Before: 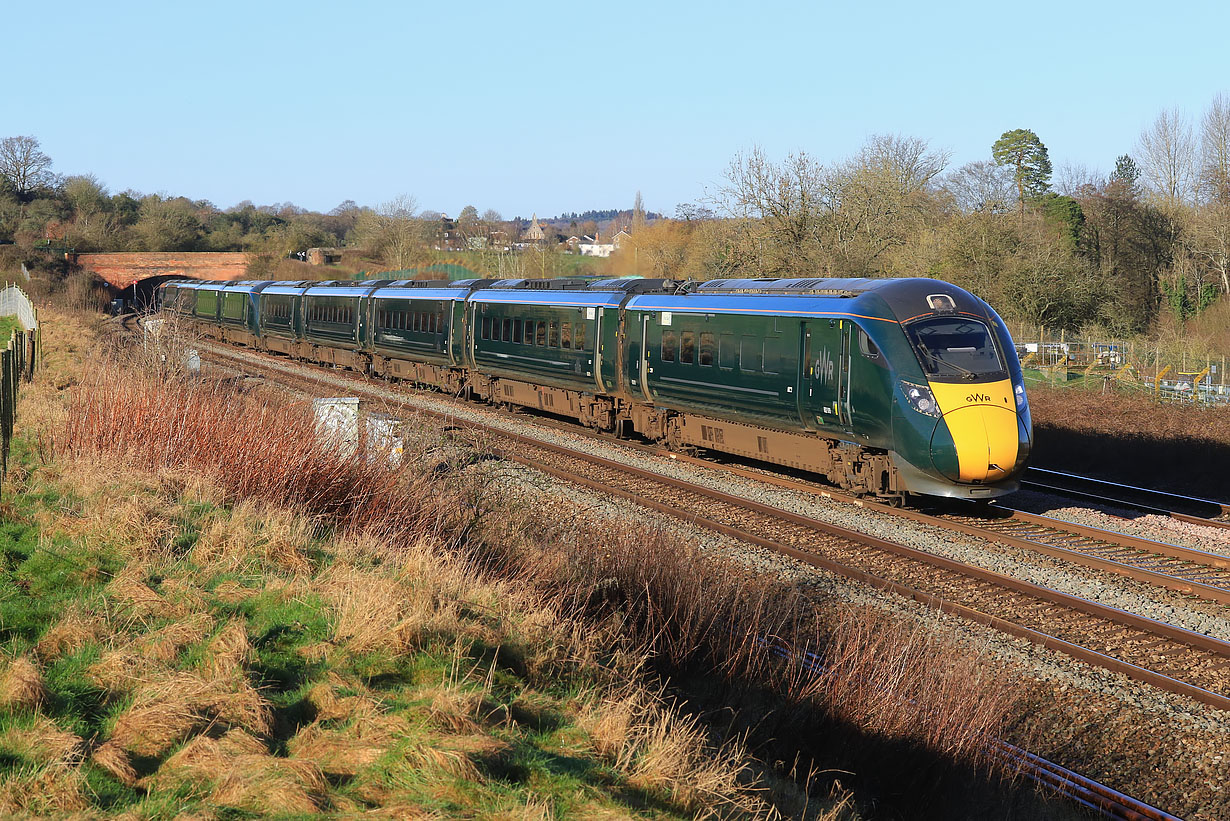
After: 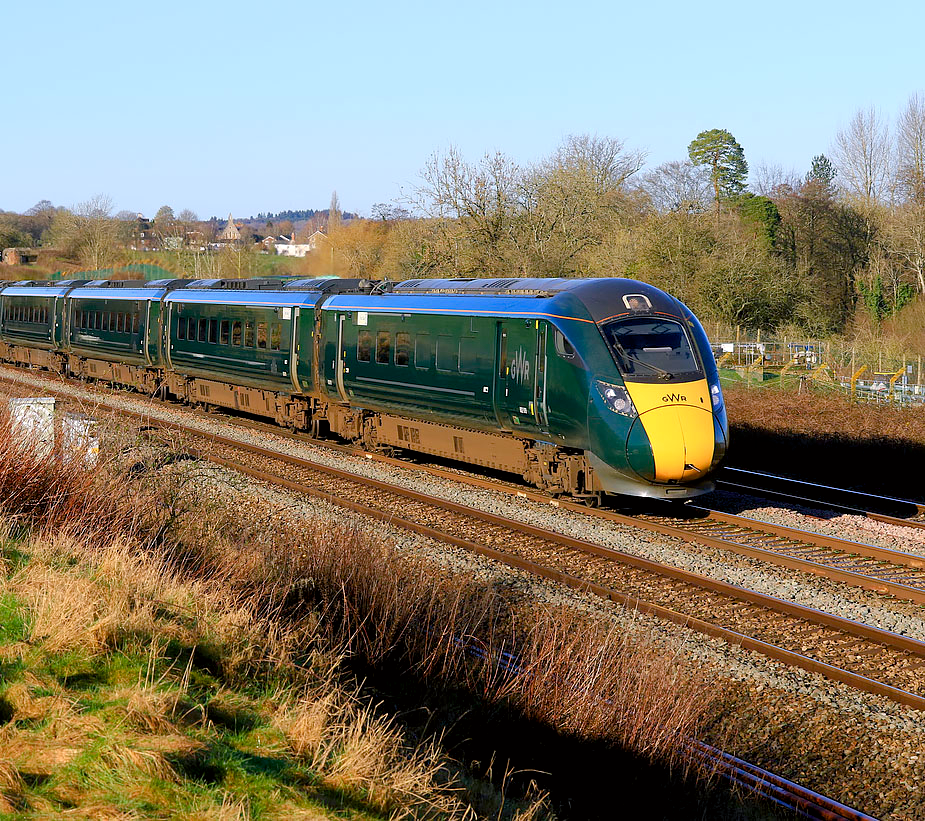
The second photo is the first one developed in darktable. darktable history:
color balance rgb: shadows lift › luminance -4.937%, shadows lift › chroma 1.145%, shadows lift › hue 218.83°, perceptual saturation grading › global saturation 20%, perceptual saturation grading › highlights -25.134%, perceptual saturation grading › shadows 24.561%, global vibrance 20%
color correction: highlights a* 3.04, highlights b* -1.29, shadows a* -0.054, shadows b* 2.19, saturation 0.982
exposure: black level correction 0.007, exposure 0.095 EV, compensate exposure bias true, compensate highlight preservation false
crop and rotate: left 24.79%
